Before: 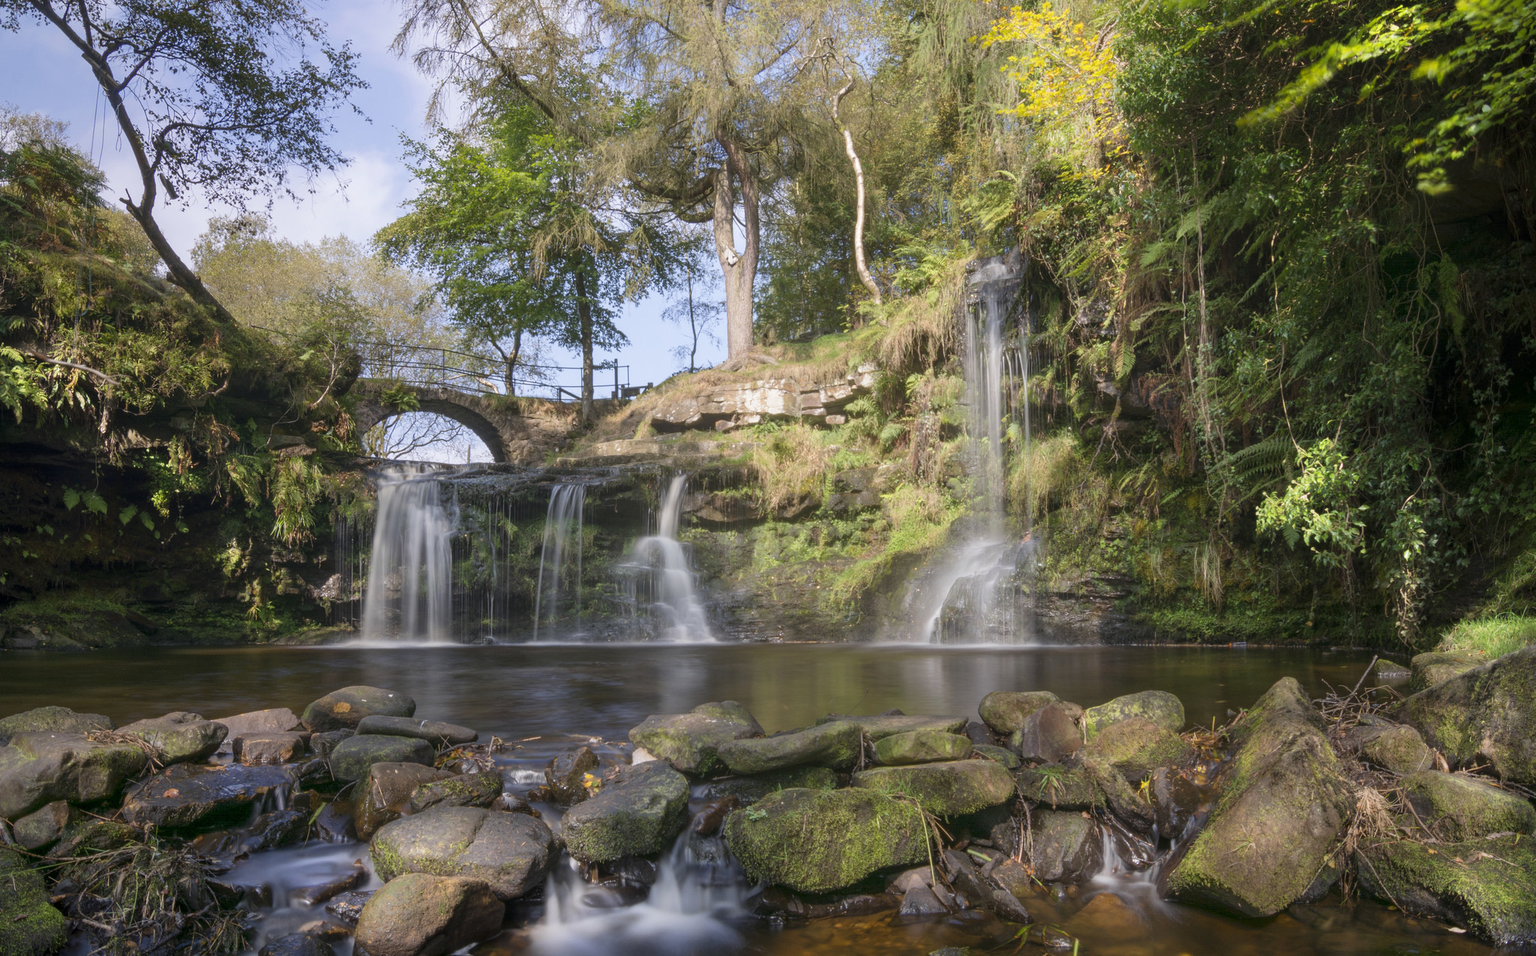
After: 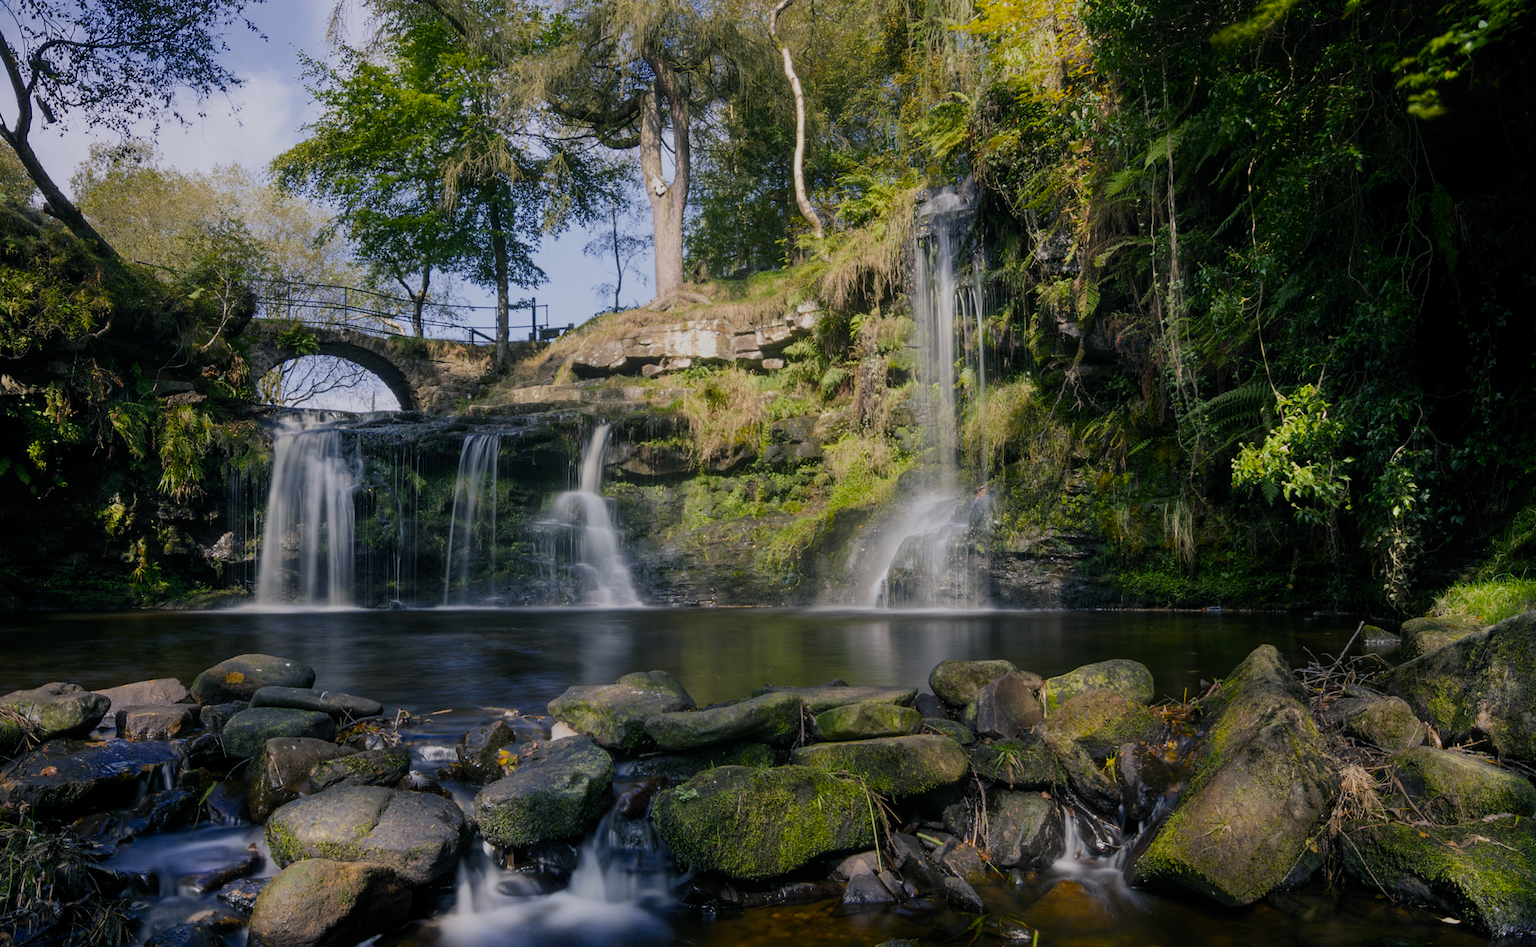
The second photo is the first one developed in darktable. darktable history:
crop and rotate: left 8.277%, top 9.114%
color balance rgb: shadows lift › chroma 7.506%, shadows lift › hue 245.33°, perceptual saturation grading › global saturation 30.228%, saturation formula JzAzBz (2021)
filmic rgb: middle gray luminance 29.79%, black relative exposure -8.98 EV, white relative exposure 6.99 EV, target black luminance 0%, hardness 2.91, latitude 2.04%, contrast 0.961, highlights saturation mix 4.63%, shadows ↔ highlights balance 11.9%, add noise in highlights 0.001, preserve chrominance max RGB, color science v3 (2019), use custom middle-gray values true, contrast in highlights soft
contrast brightness saturation: contrast 0.244, brightness 0.087
